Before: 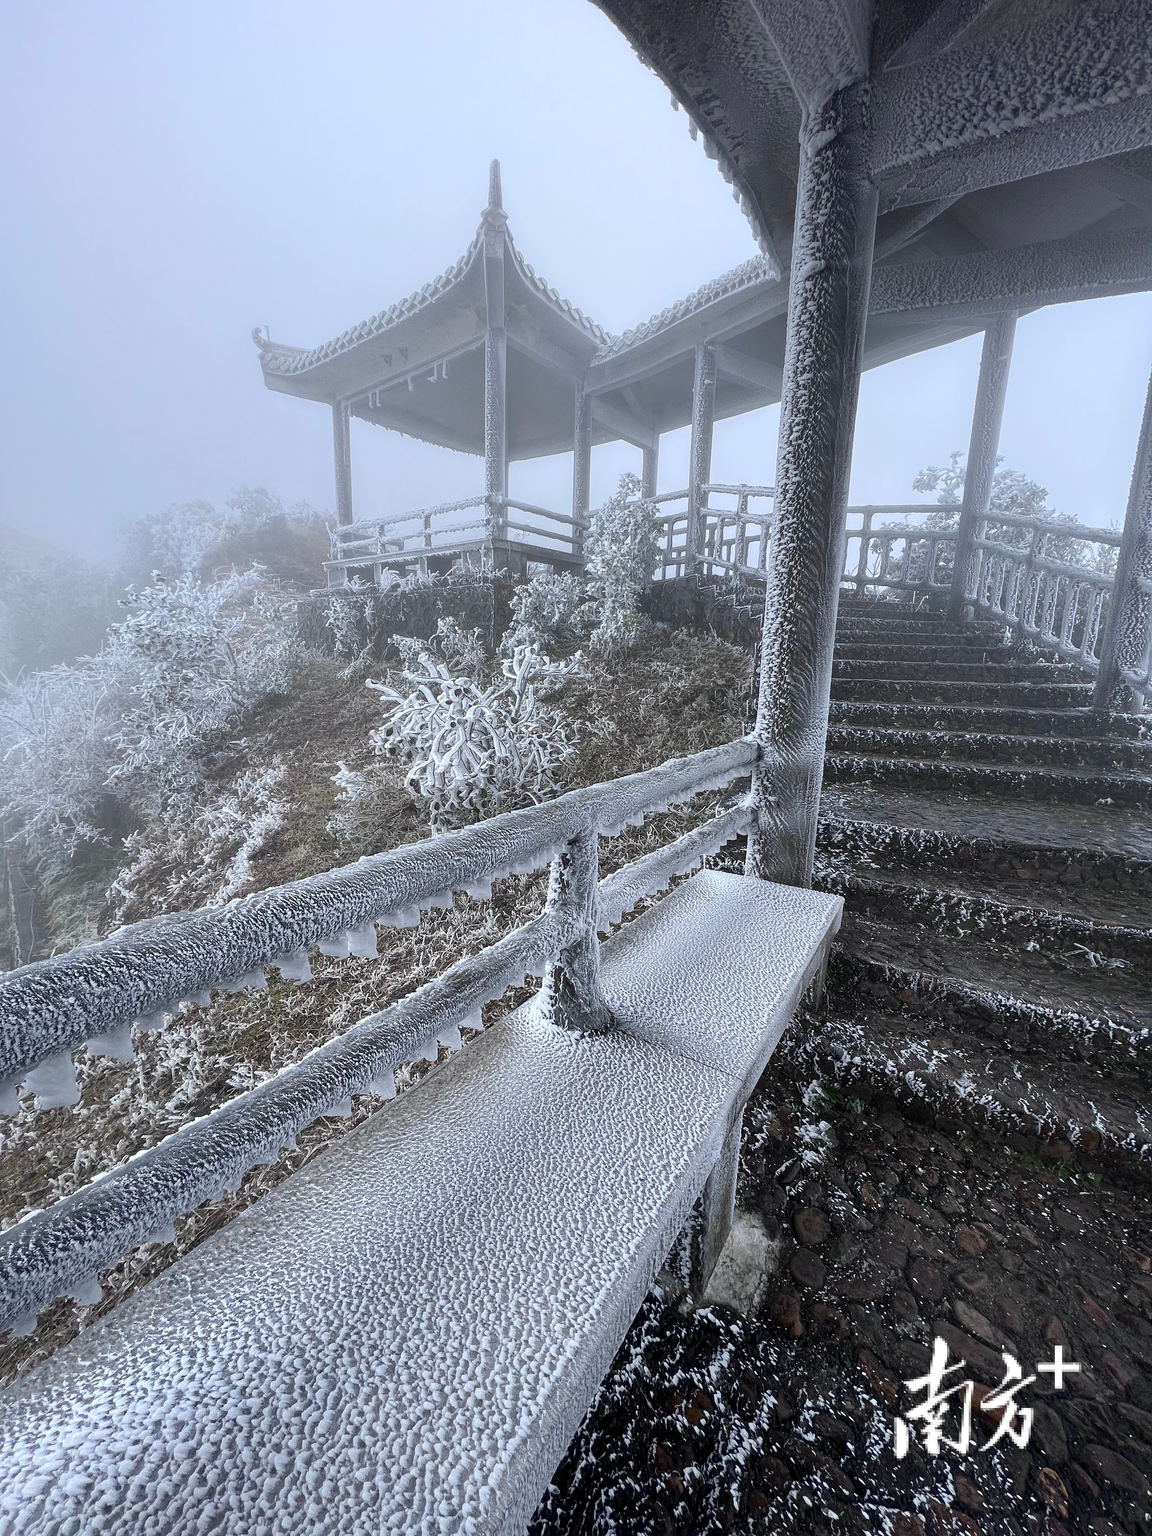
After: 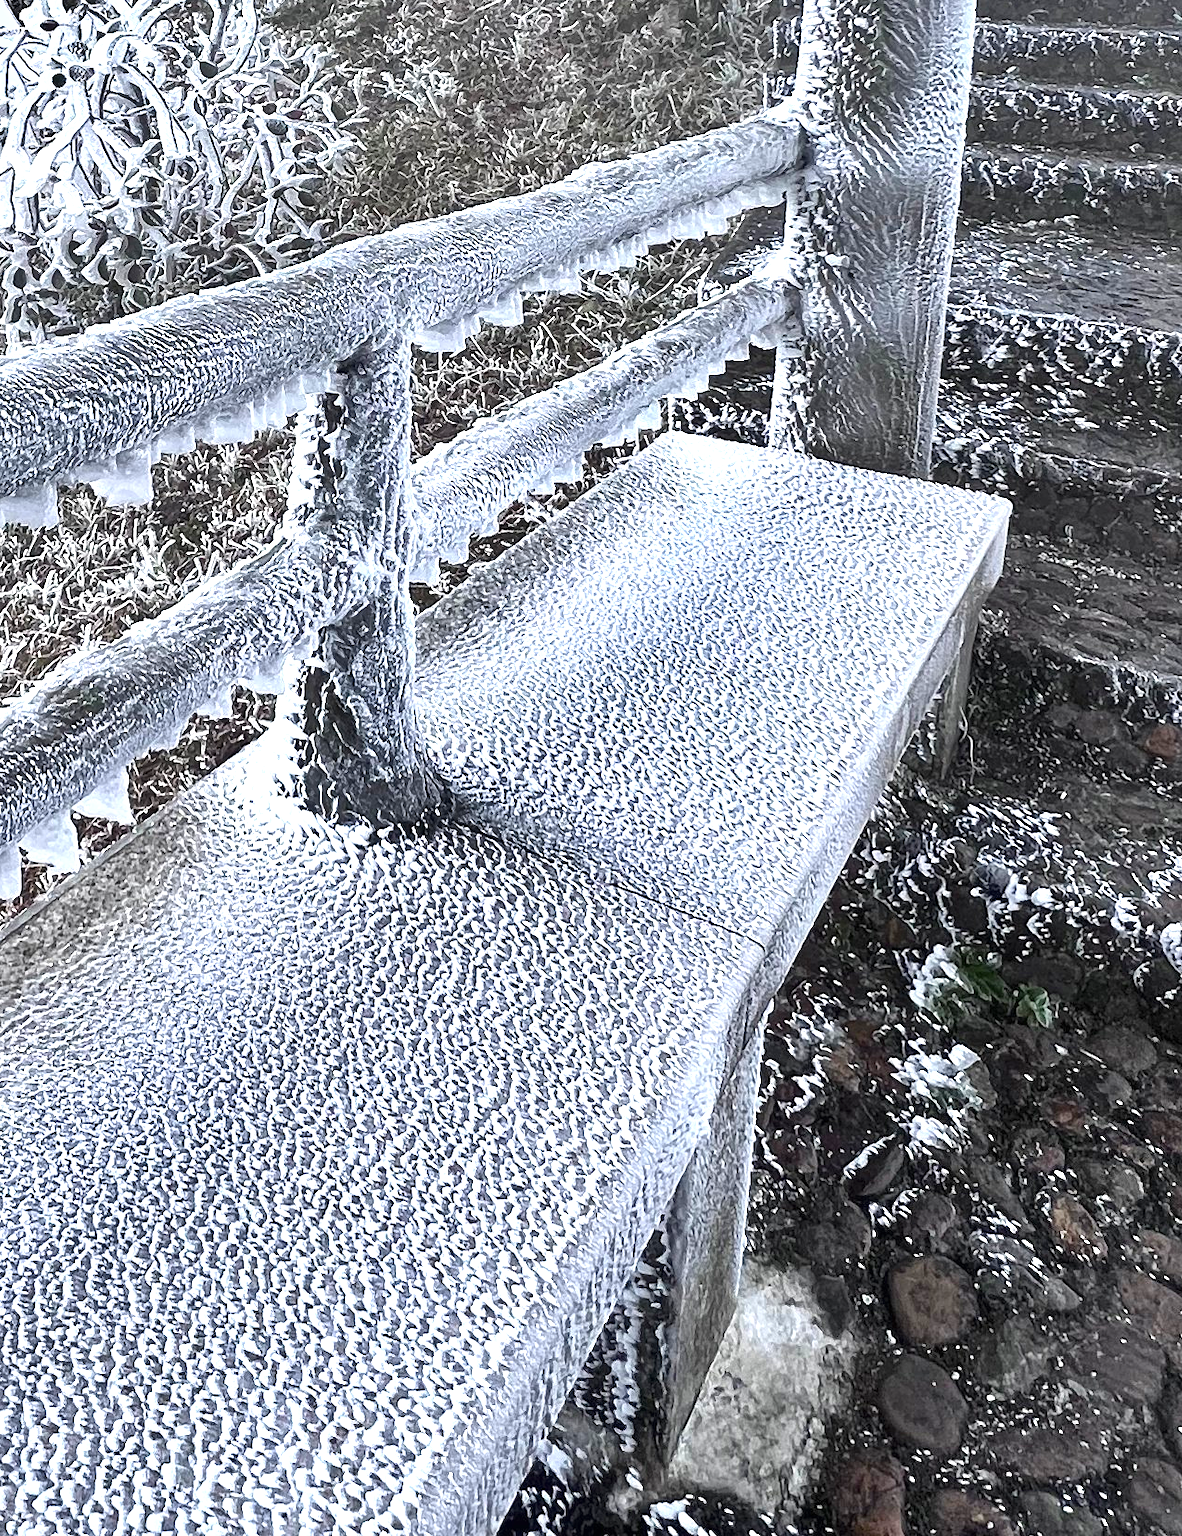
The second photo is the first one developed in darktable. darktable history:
exposure: black level correction 0, exposure 1.104 EV, compensate highlight preservation false
crop: left 37.243%, top 45.064%, right 20.586%, bottom 13.863%
shadows and highlights: soften with gaussian
